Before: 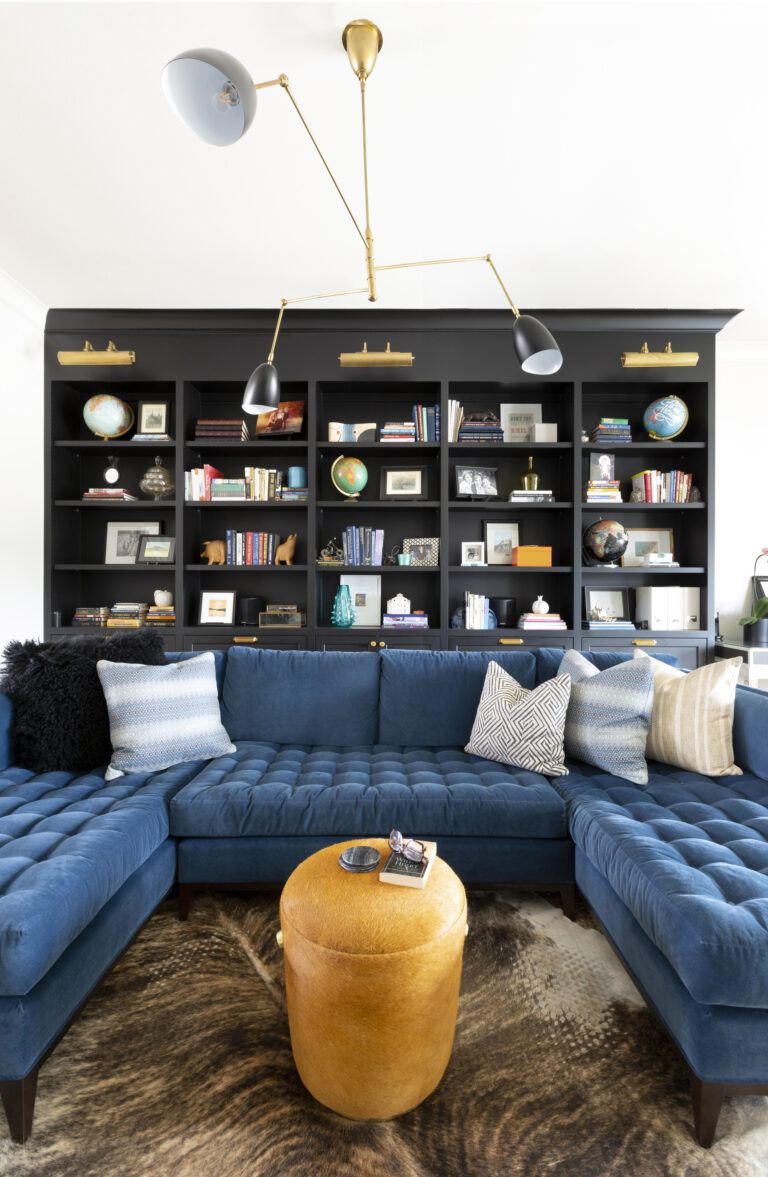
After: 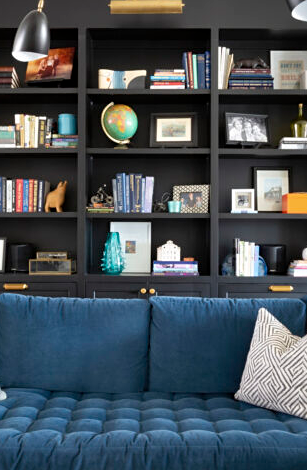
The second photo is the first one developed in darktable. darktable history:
crop: left 30%, top 30%, right 30%, bottom 30%
sharpen: amount 0.2
